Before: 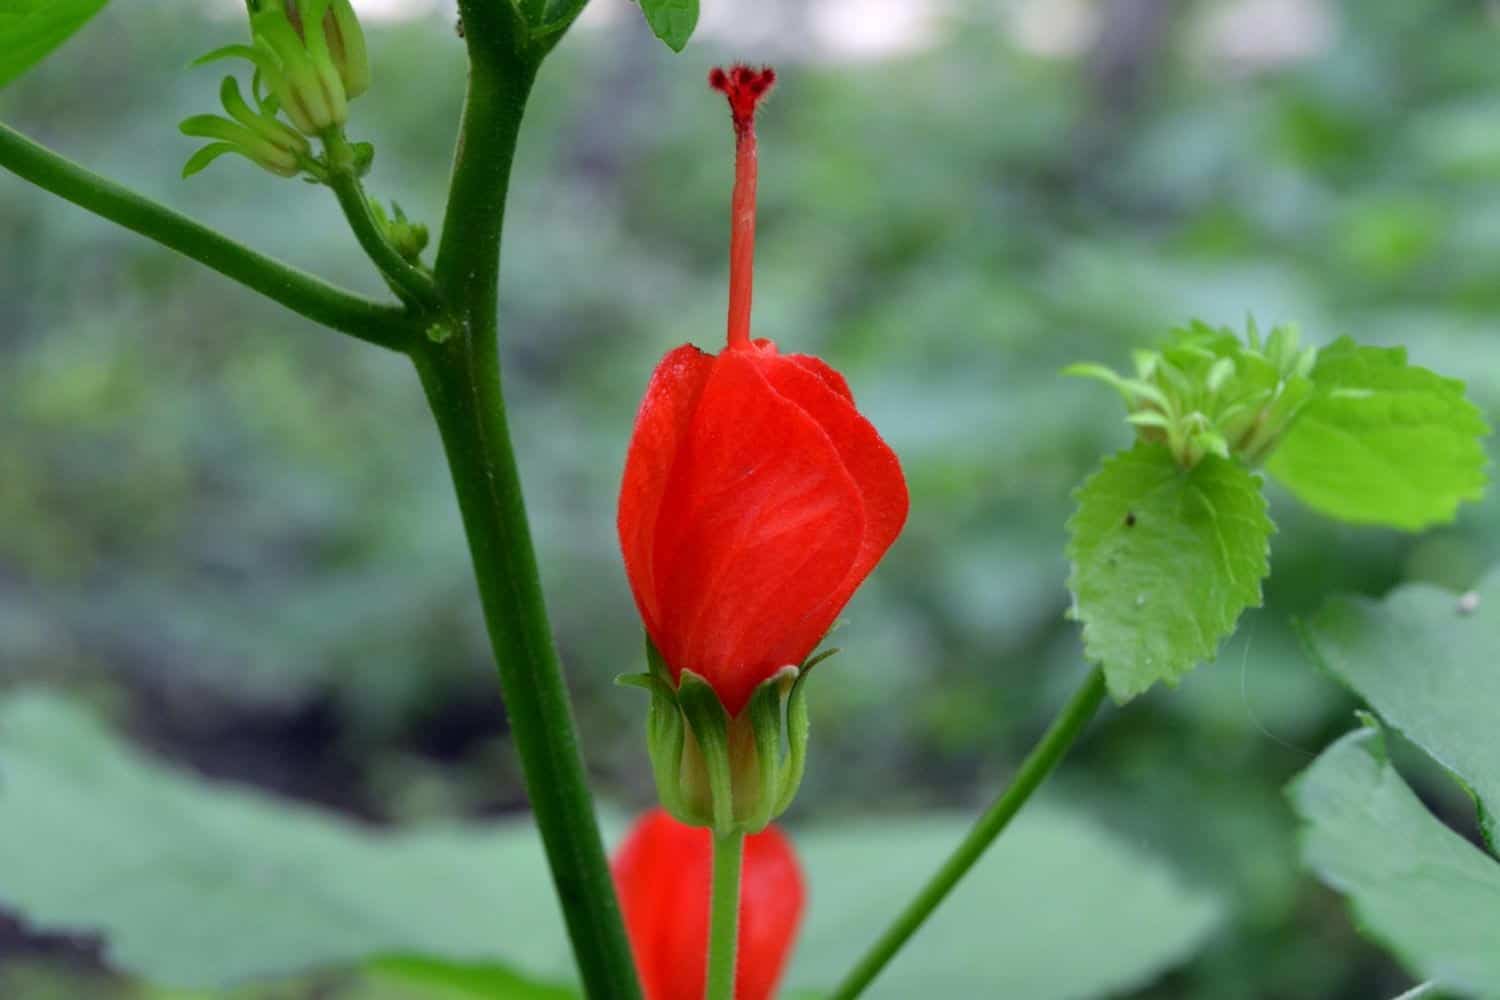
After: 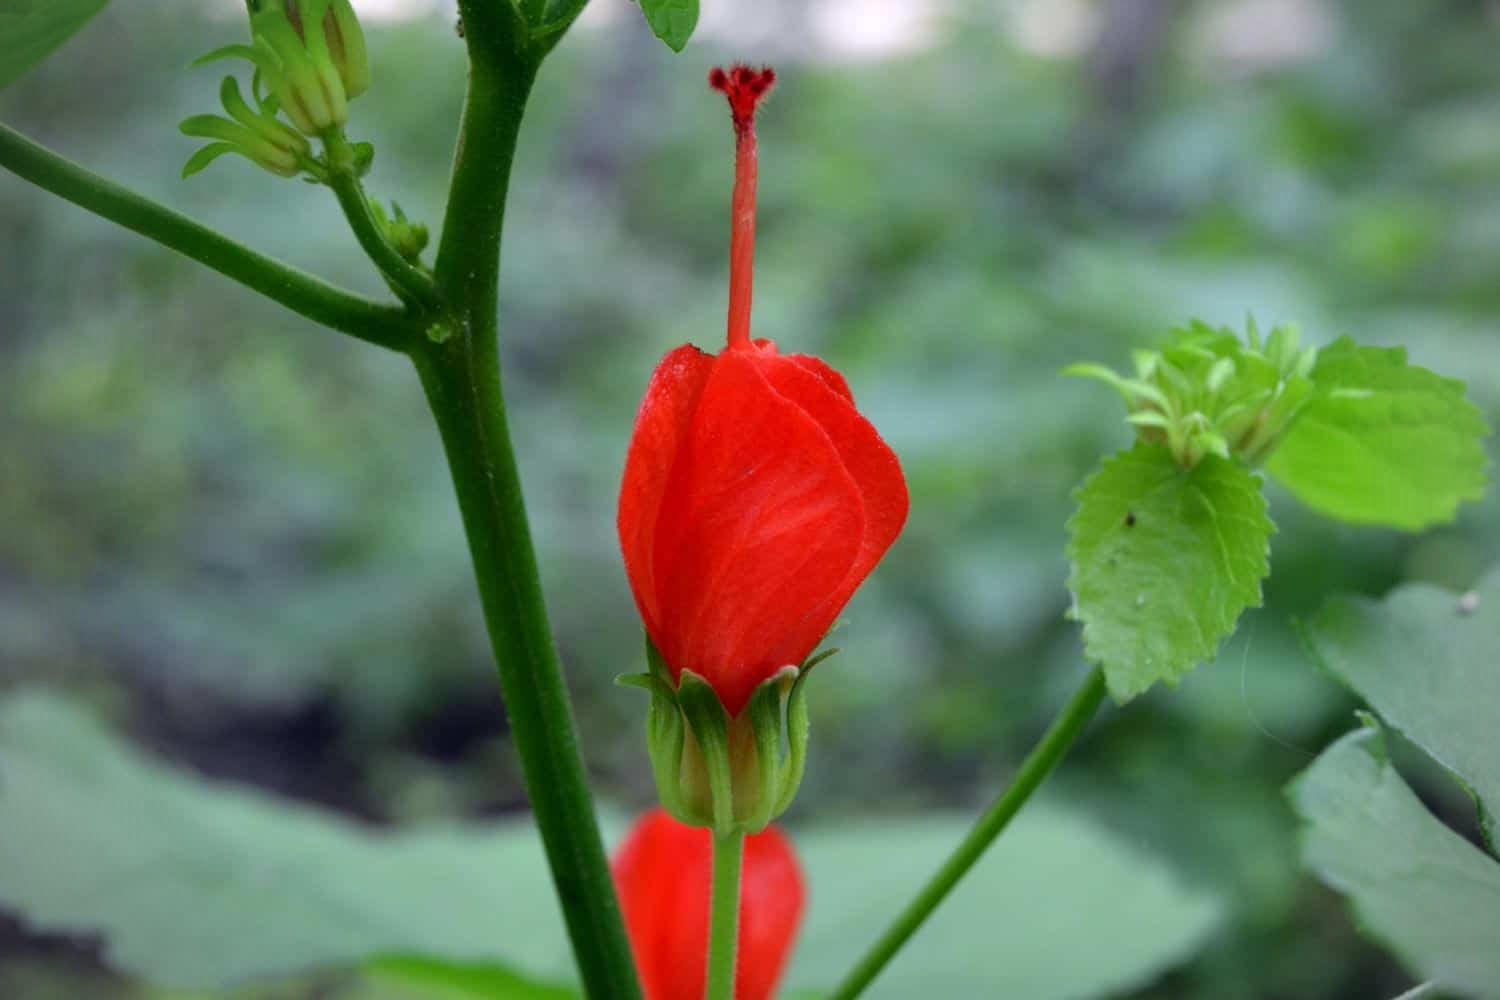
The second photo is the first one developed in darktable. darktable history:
vignetting: on, module defaults
rotate and perspective: crop left 0, crop top 0
